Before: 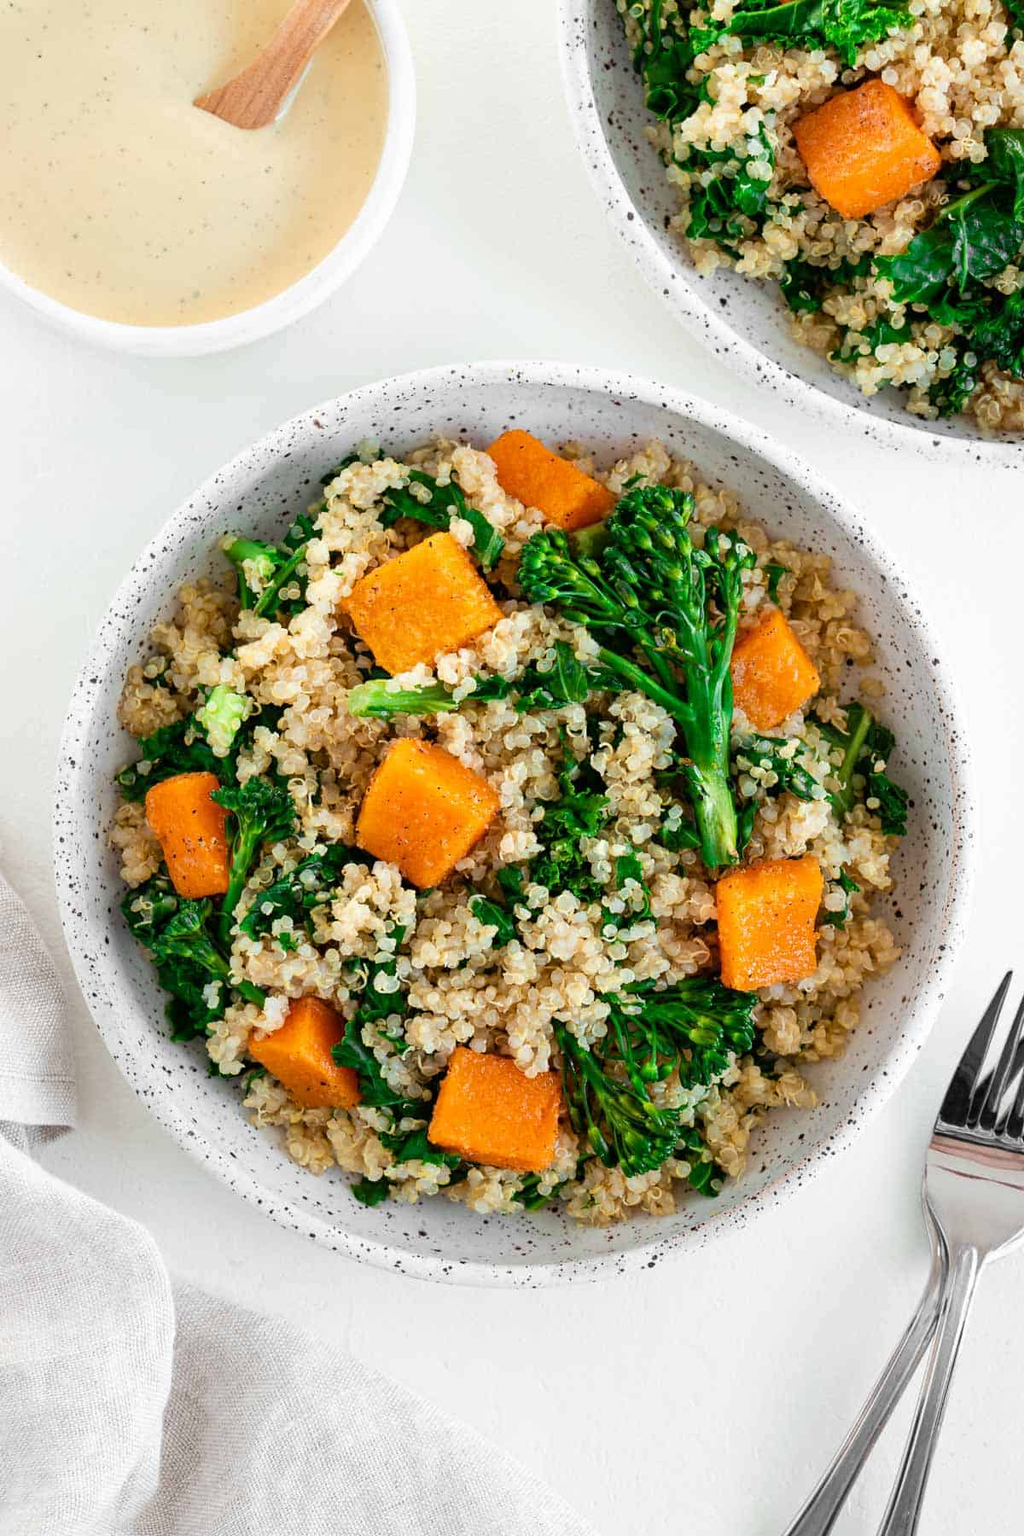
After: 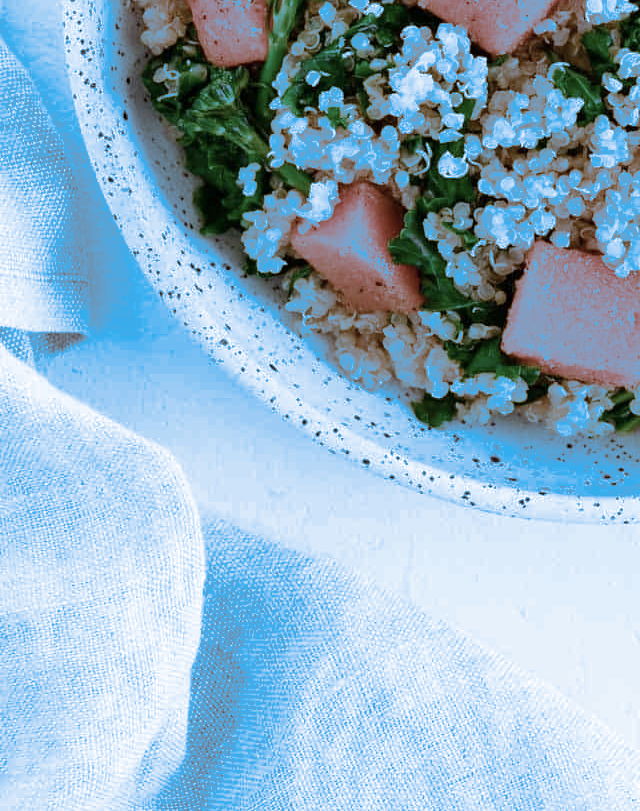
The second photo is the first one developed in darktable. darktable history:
crop and rotate: top 54.778%, right 46.61%, bottom 0.159%
split-toning: shadows › hue 220°, shadows › saturation 0.64, highlights › hue 220°, highlights › saturation 0.64, balance 0, compress 5.22%
contrast brightness saturation: contrast 0.1, saturation -0.3
